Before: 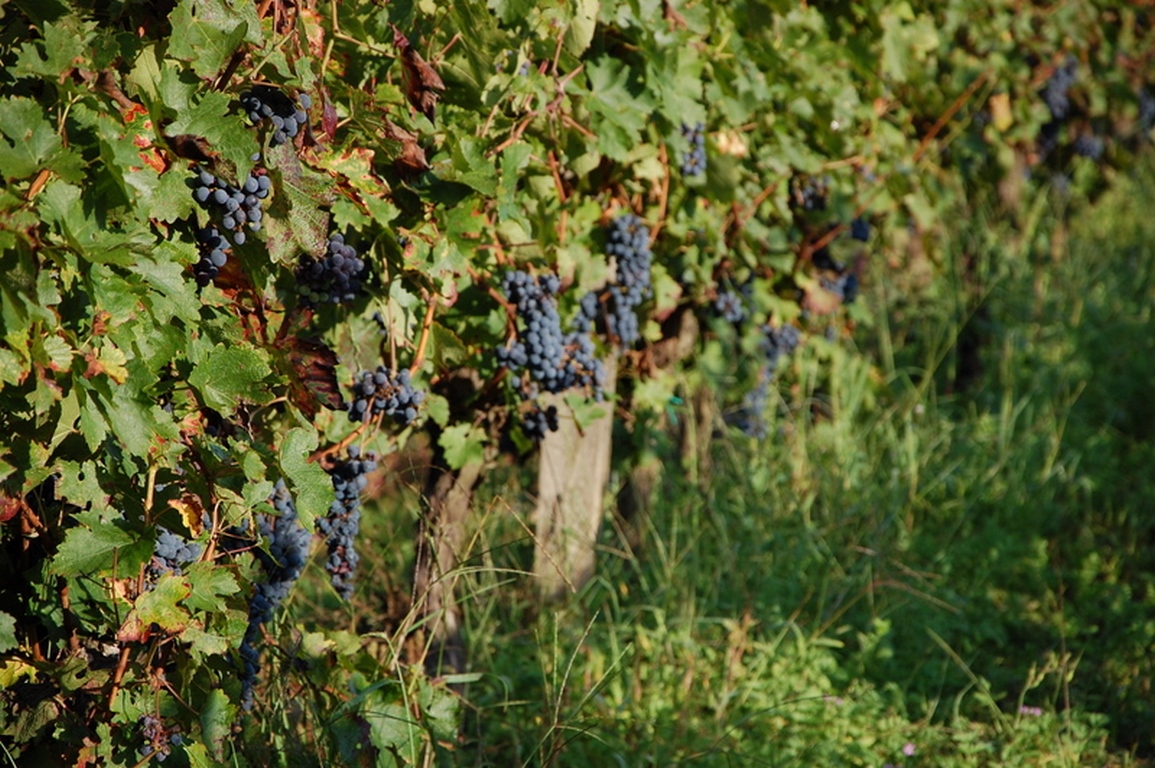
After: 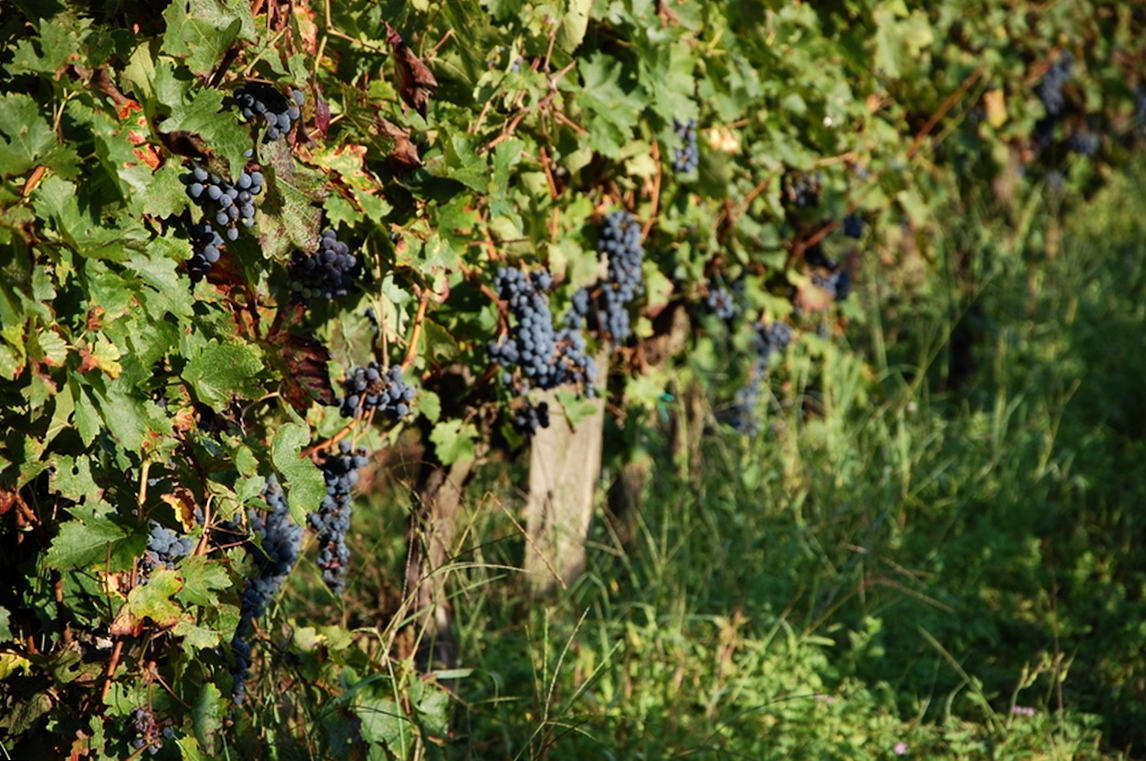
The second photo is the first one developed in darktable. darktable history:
tone equalizer: -8 EV -0.417 EV, -7 EV -0.389 EV, -6 EV -0.333 EV, -5 EV -0.222 EV, -3 EV 0.222 EV, -2 EV 0.333 EV, -1 EV 0.389 EV, +0 EV 0.417 EV, edges refinement/feathering 500, mask exposure compensation -1.57 EV, preserve details no
rotate and perspective: rotation 0.192°, lens shift (horizontal) -0.015, crop left 0.005, crop right 0.996, crop top 0.006, crop bottom 0.99
